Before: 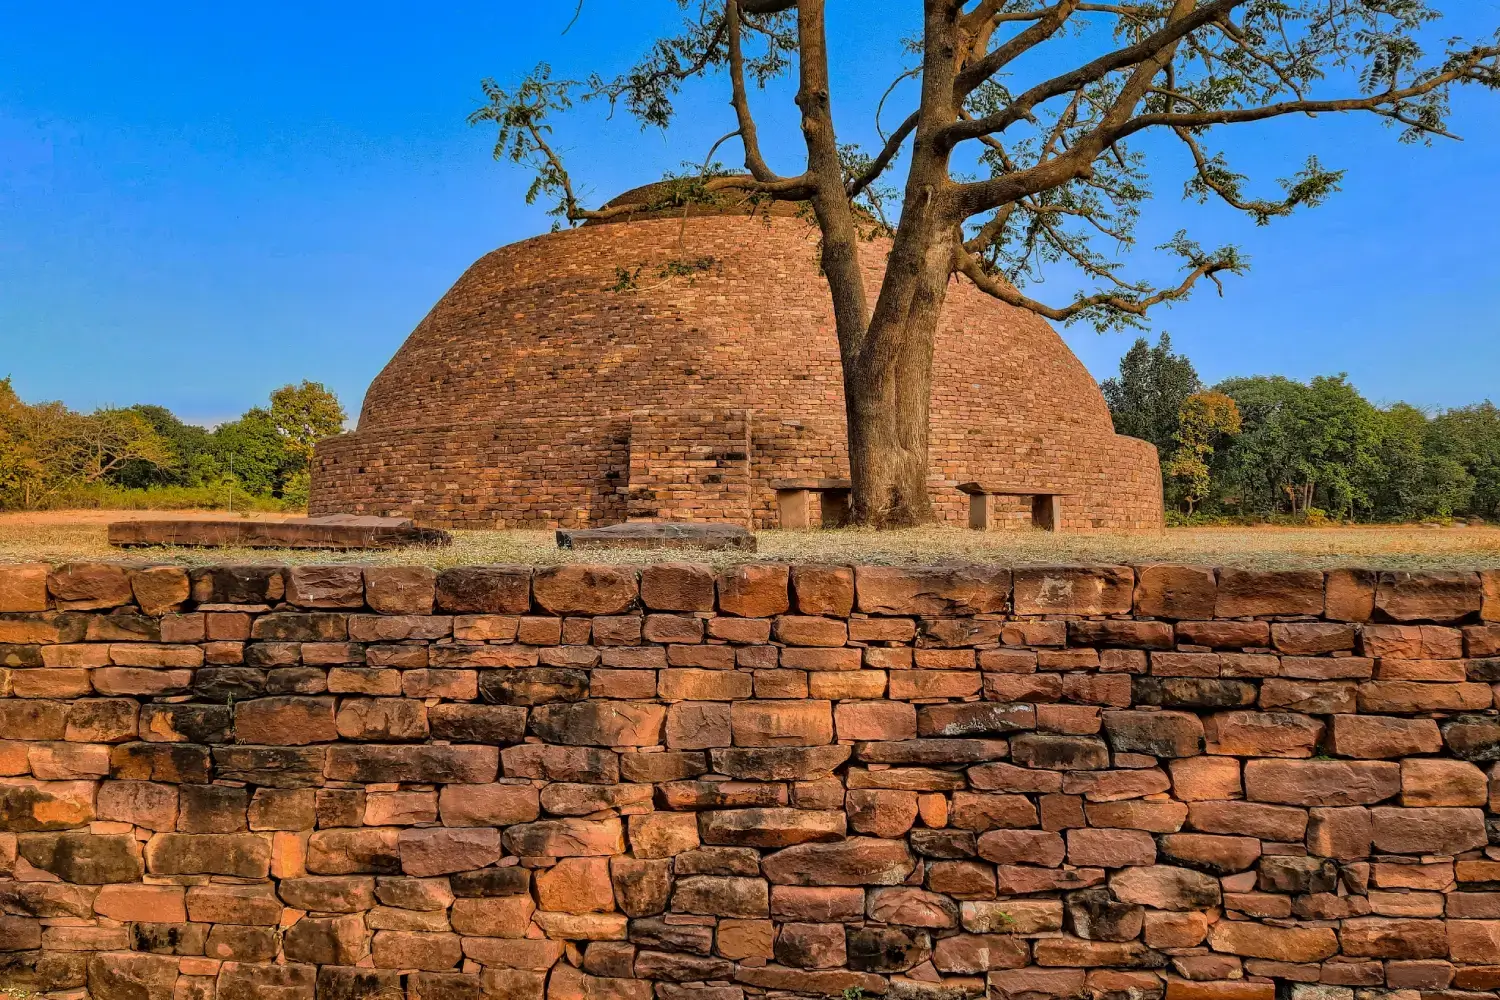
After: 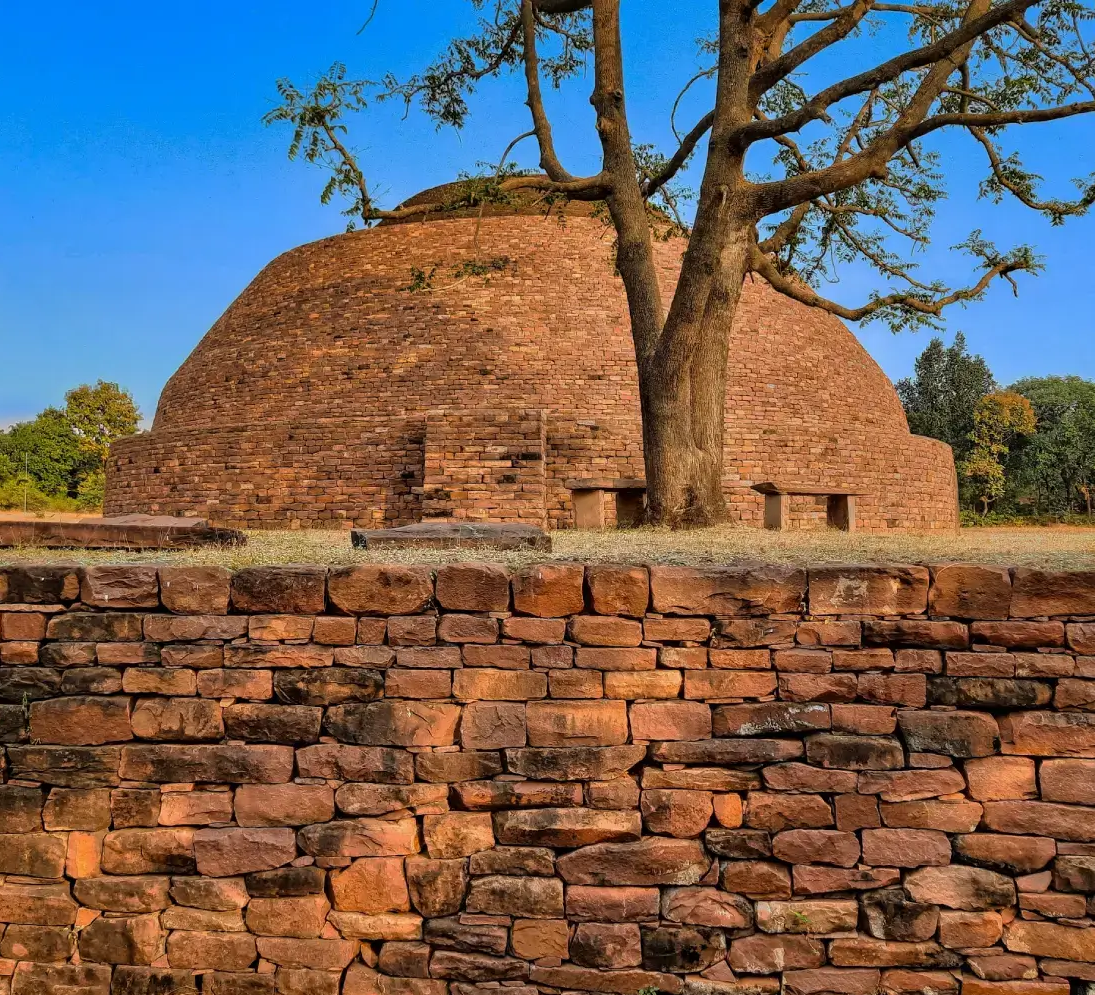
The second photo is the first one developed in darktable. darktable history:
crop: left 13.699%, right 13.289%
